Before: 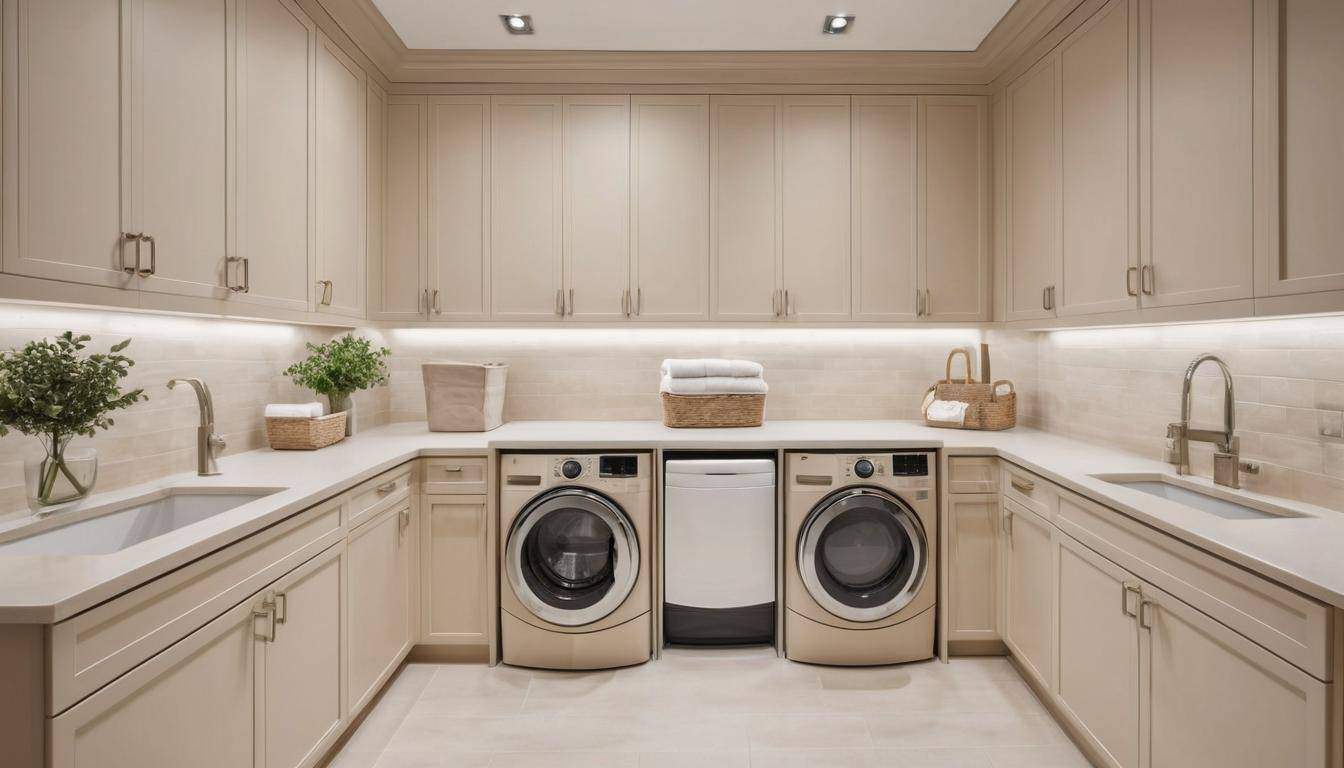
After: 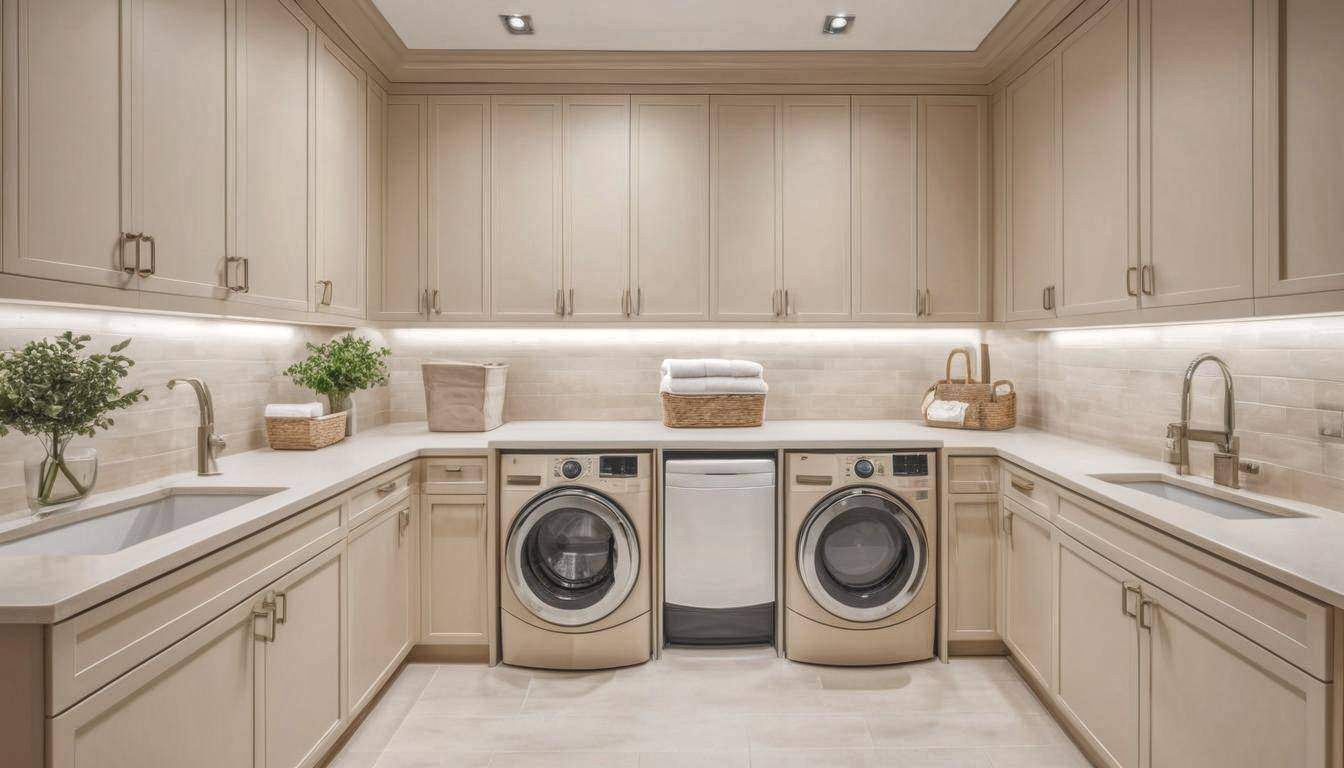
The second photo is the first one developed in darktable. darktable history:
local contrast: highlights 66%, shadows 34%, detail 166%, midtone range 0.2
